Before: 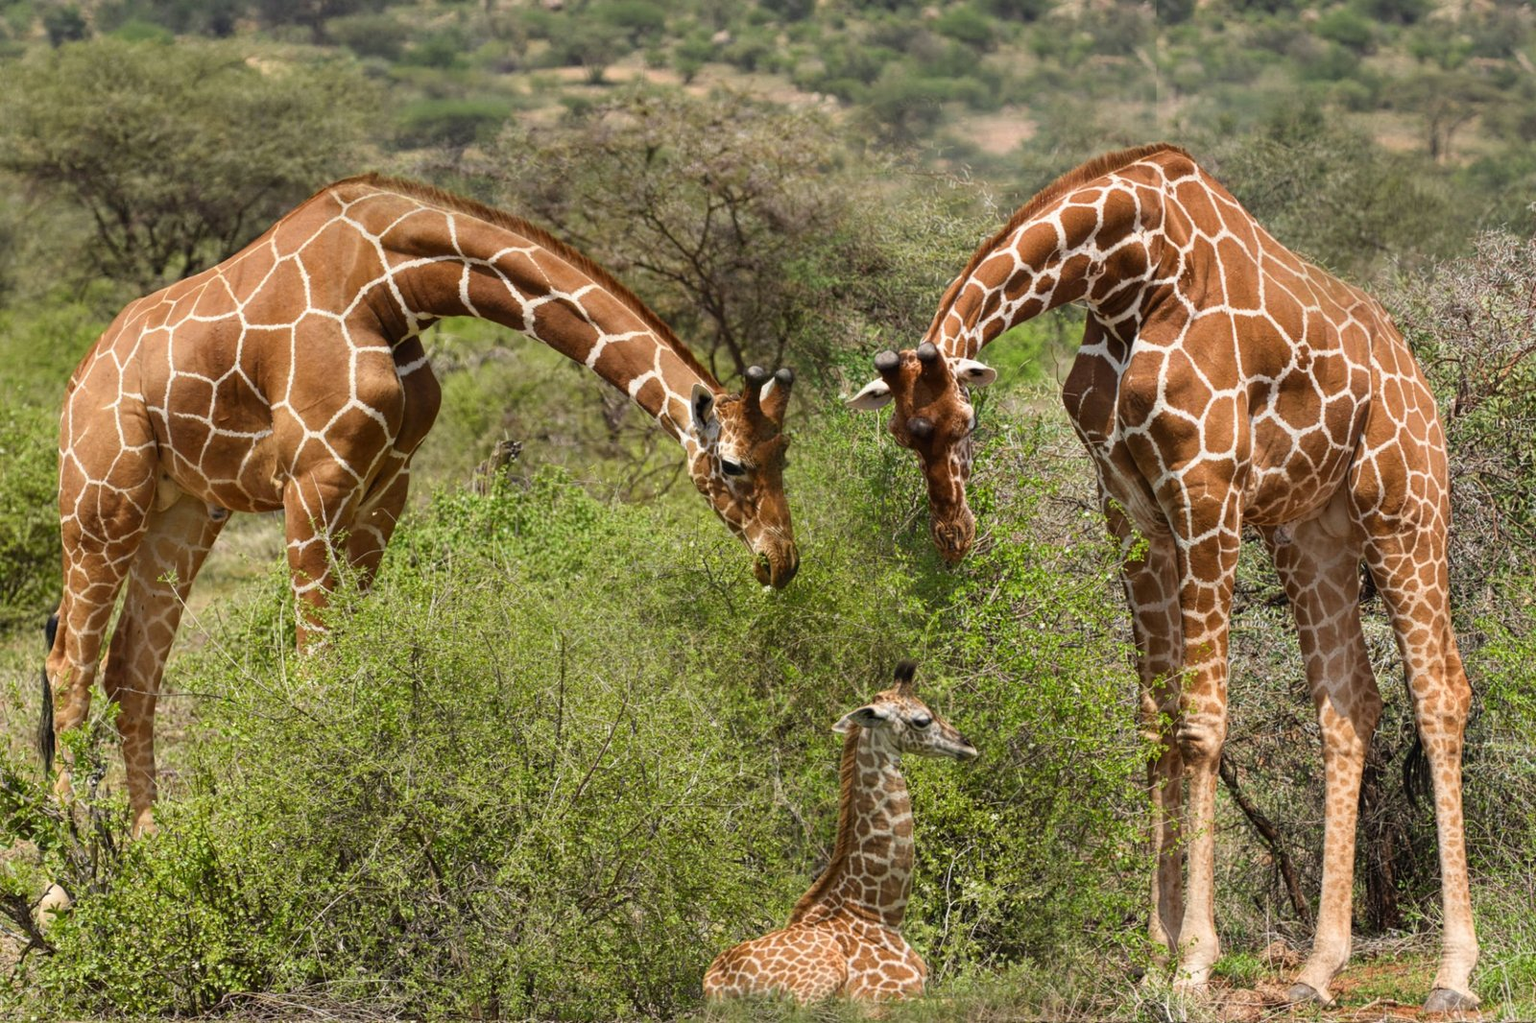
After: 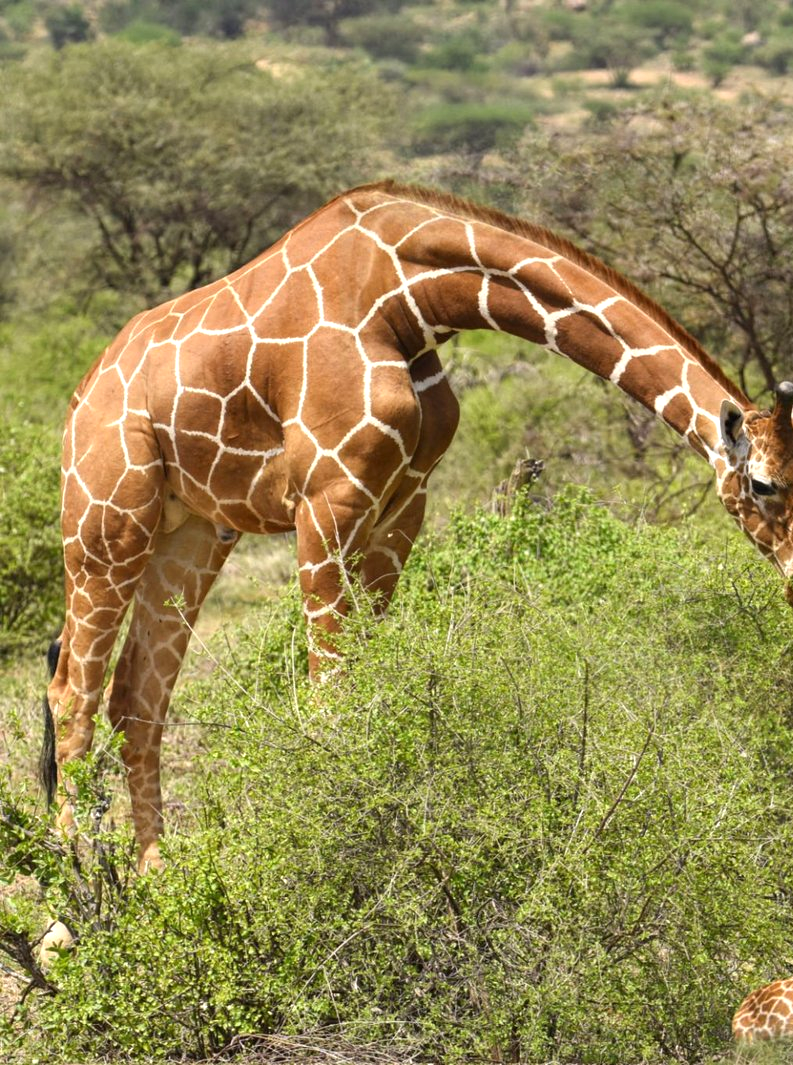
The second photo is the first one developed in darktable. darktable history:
crop and rotate: left 0.039%, top 0%, right 50.341%
exposure: exposure 0.498 EV, compensate highlight preservation false
shadows and highlights: shadows 29.4, highlights -29.06, low approximation 0.01, soften with gaussian
